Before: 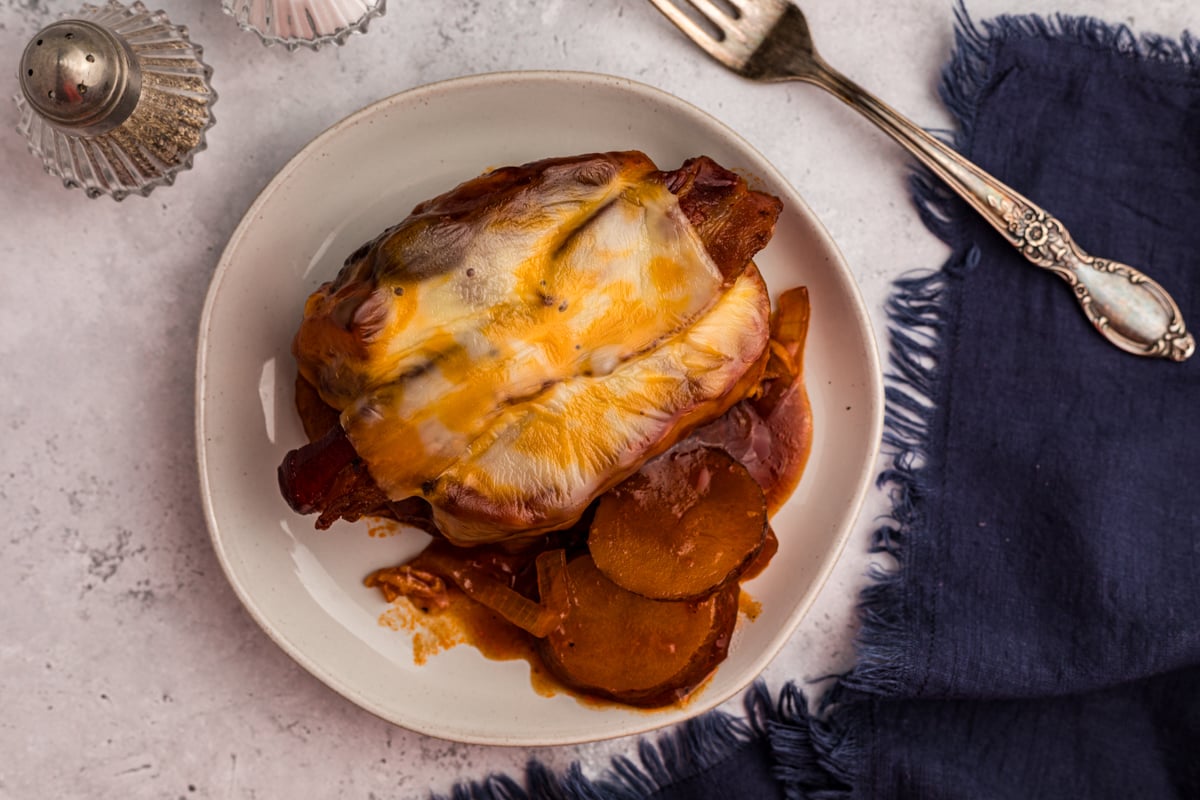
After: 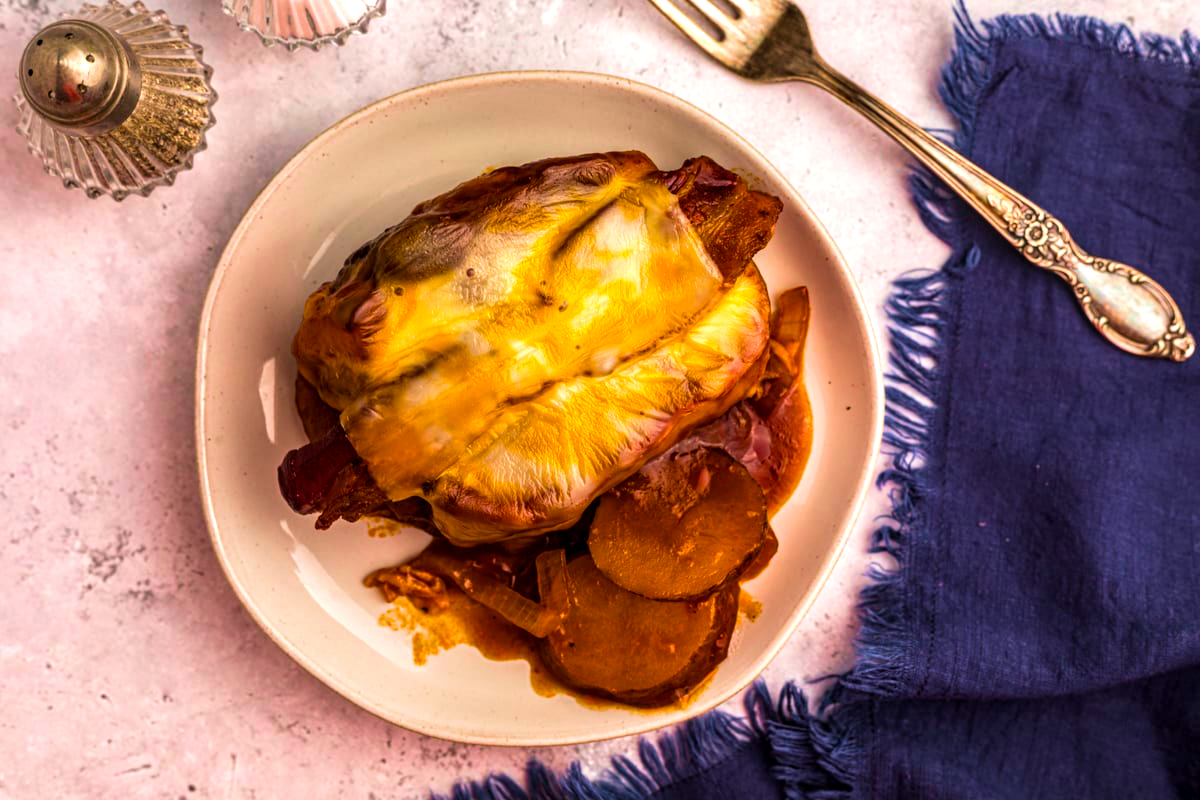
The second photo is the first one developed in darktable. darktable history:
velvia: strength 55.47%
local contrast: on, module defaults
exposure: exposure 0.575 EV, compensate highlight preservation false
color balance rgb: perceptual saturation grading › global saturation 25.247%, global vibrance 33.776%
